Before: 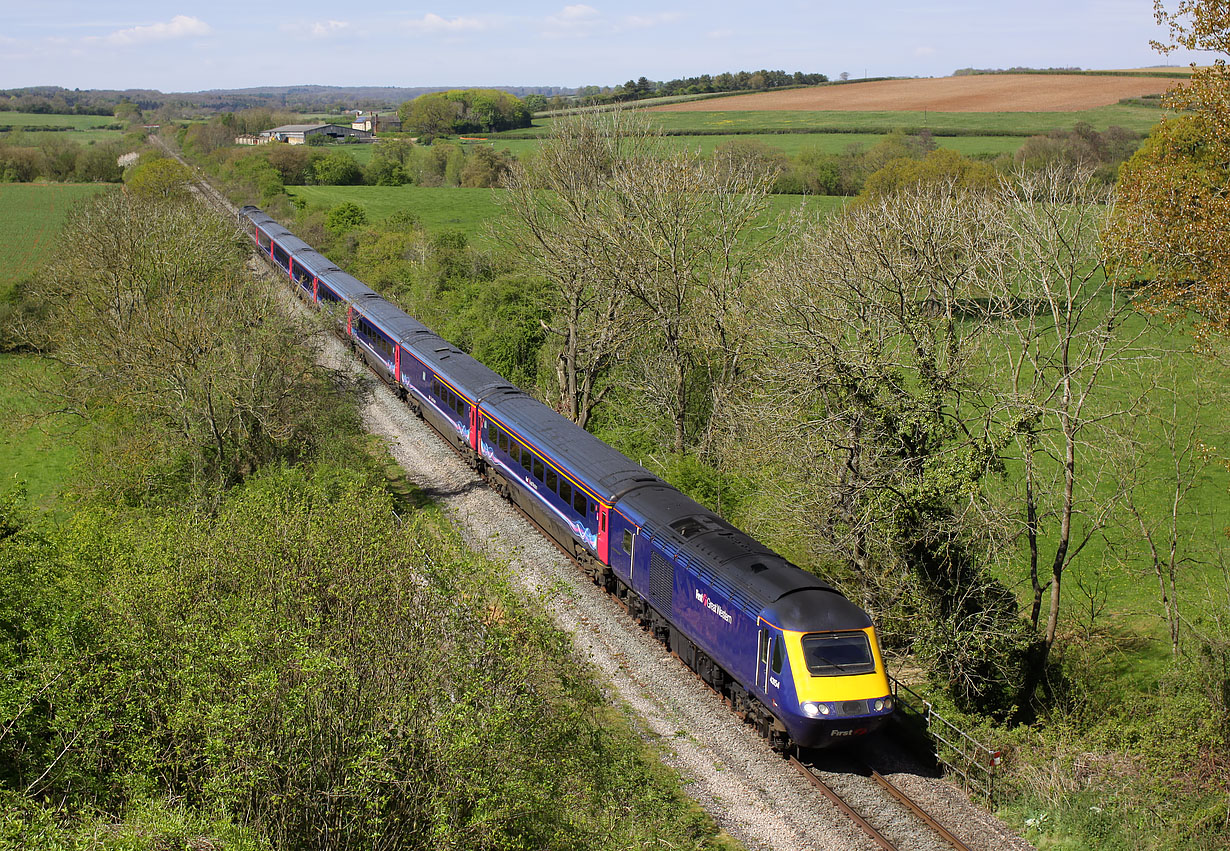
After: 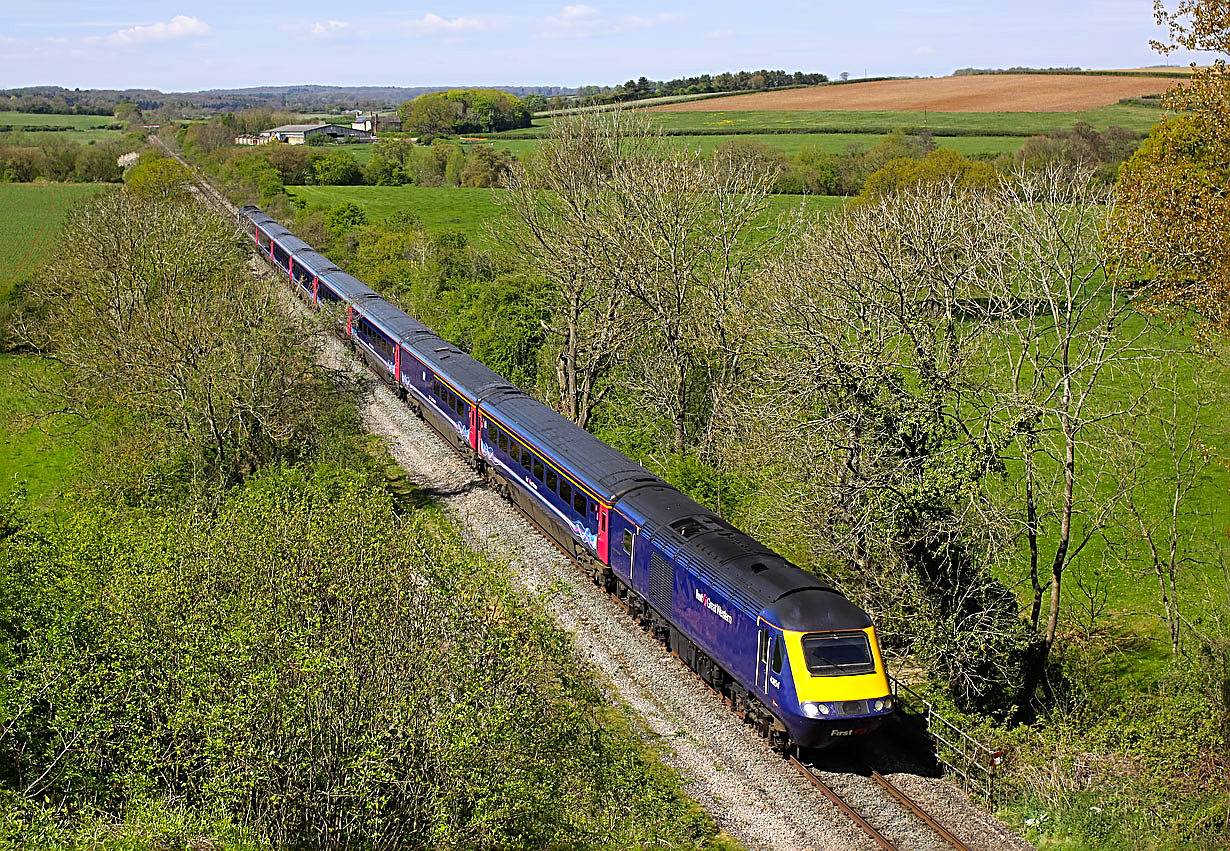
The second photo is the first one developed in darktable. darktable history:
color balance: contrast 6.48%, output saturation 113.3%
sharpen: radius 2.676, amount 0.669
